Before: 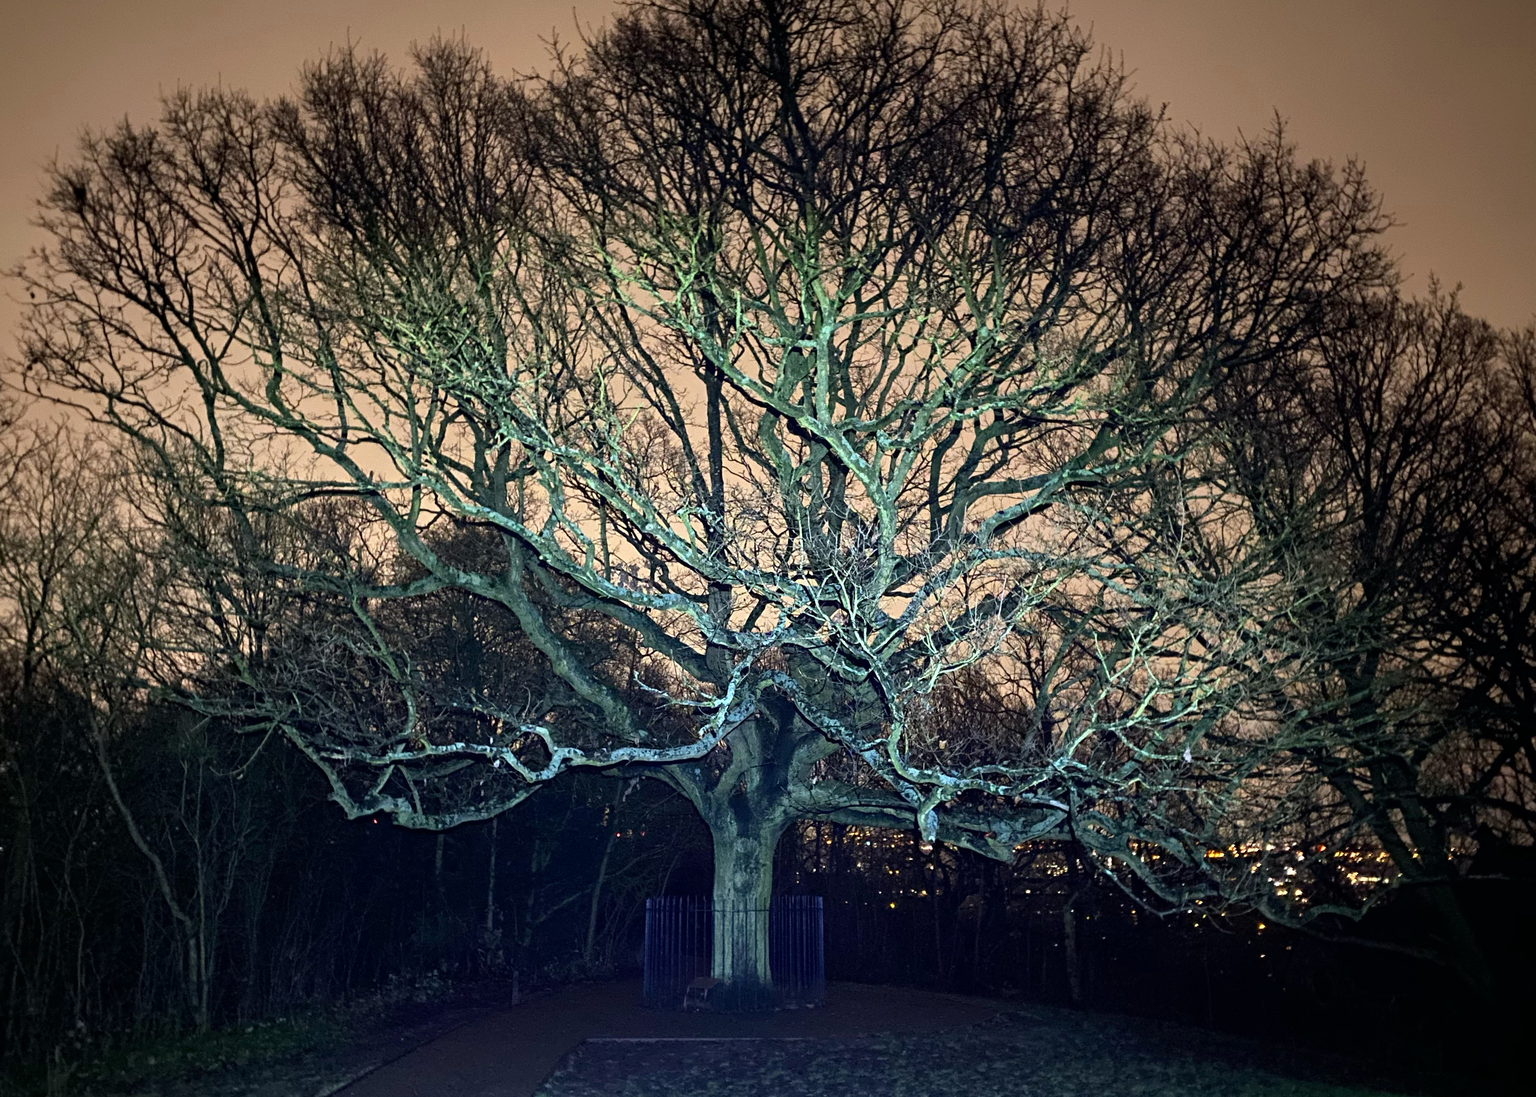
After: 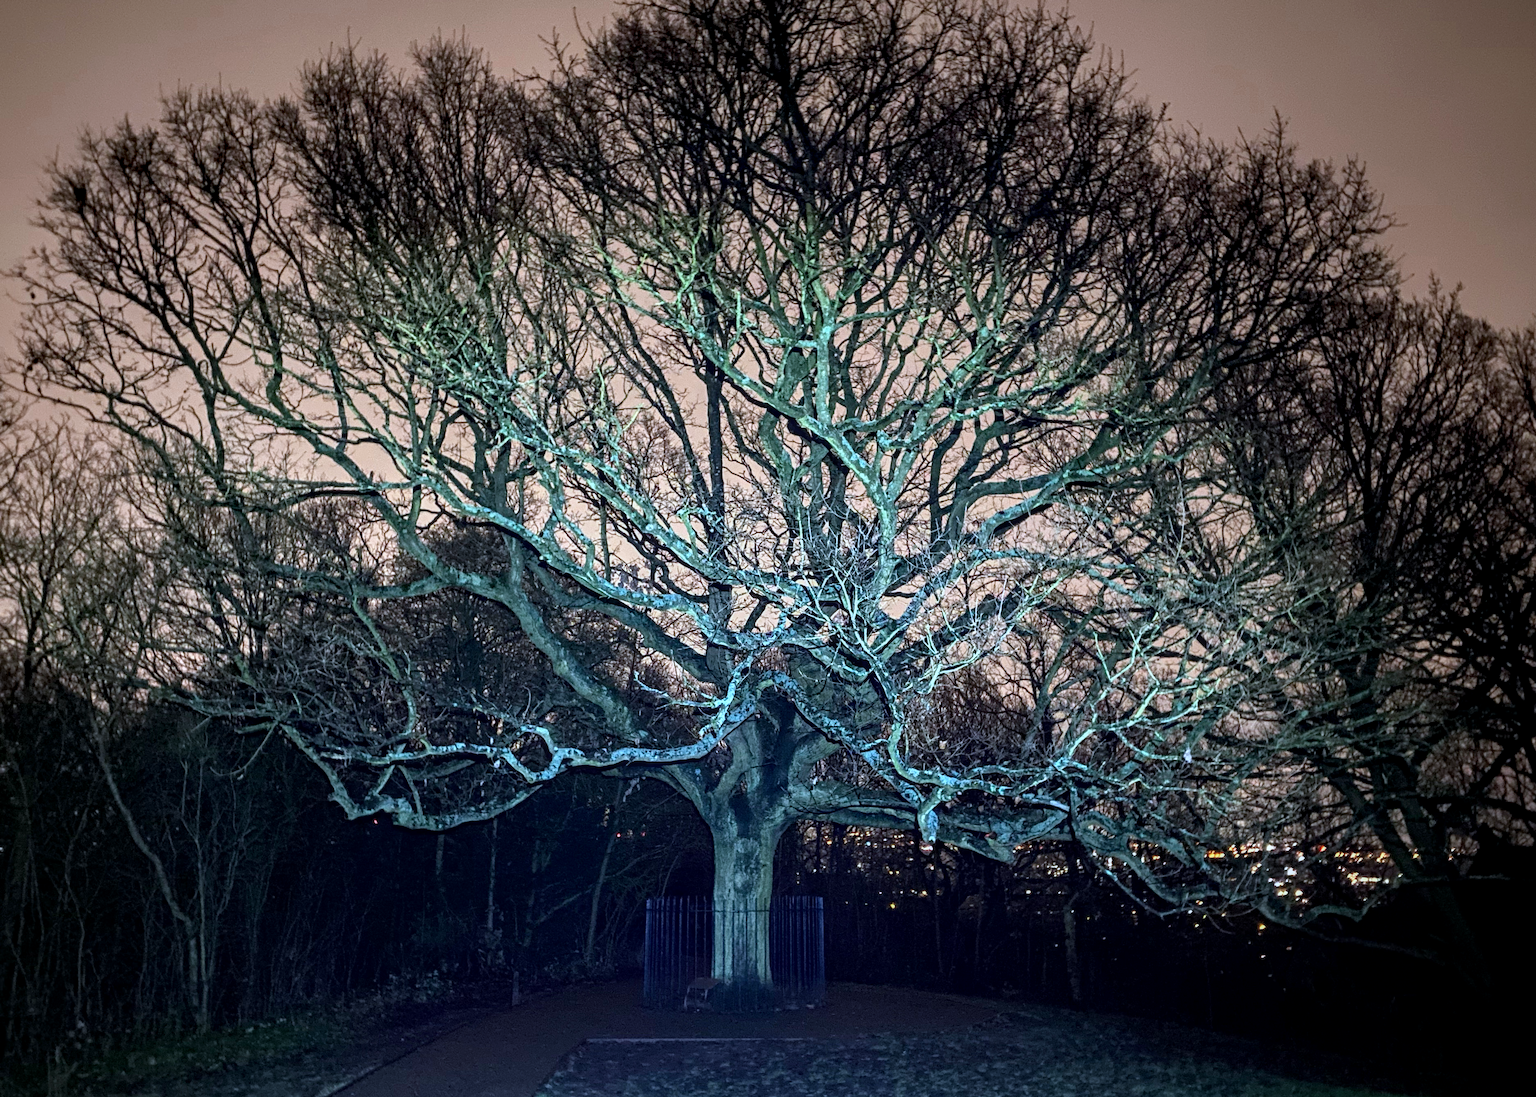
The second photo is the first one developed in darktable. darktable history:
color correction: highlights a* -1.99, highlights b* -18.23
local contrast: on, module defaults
